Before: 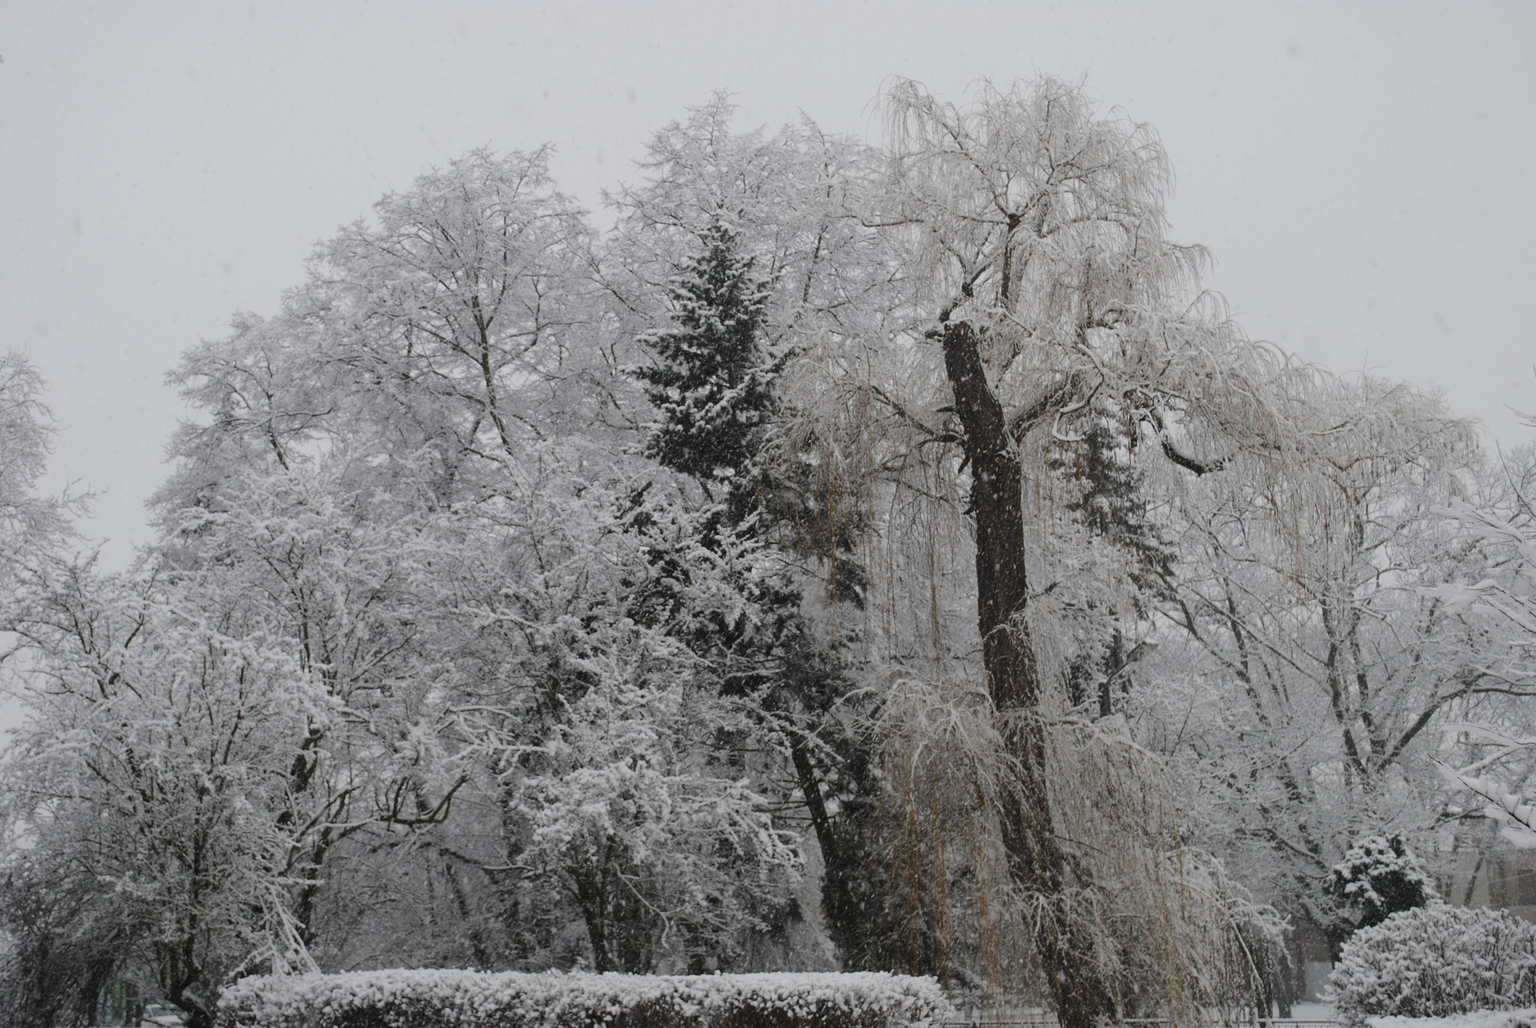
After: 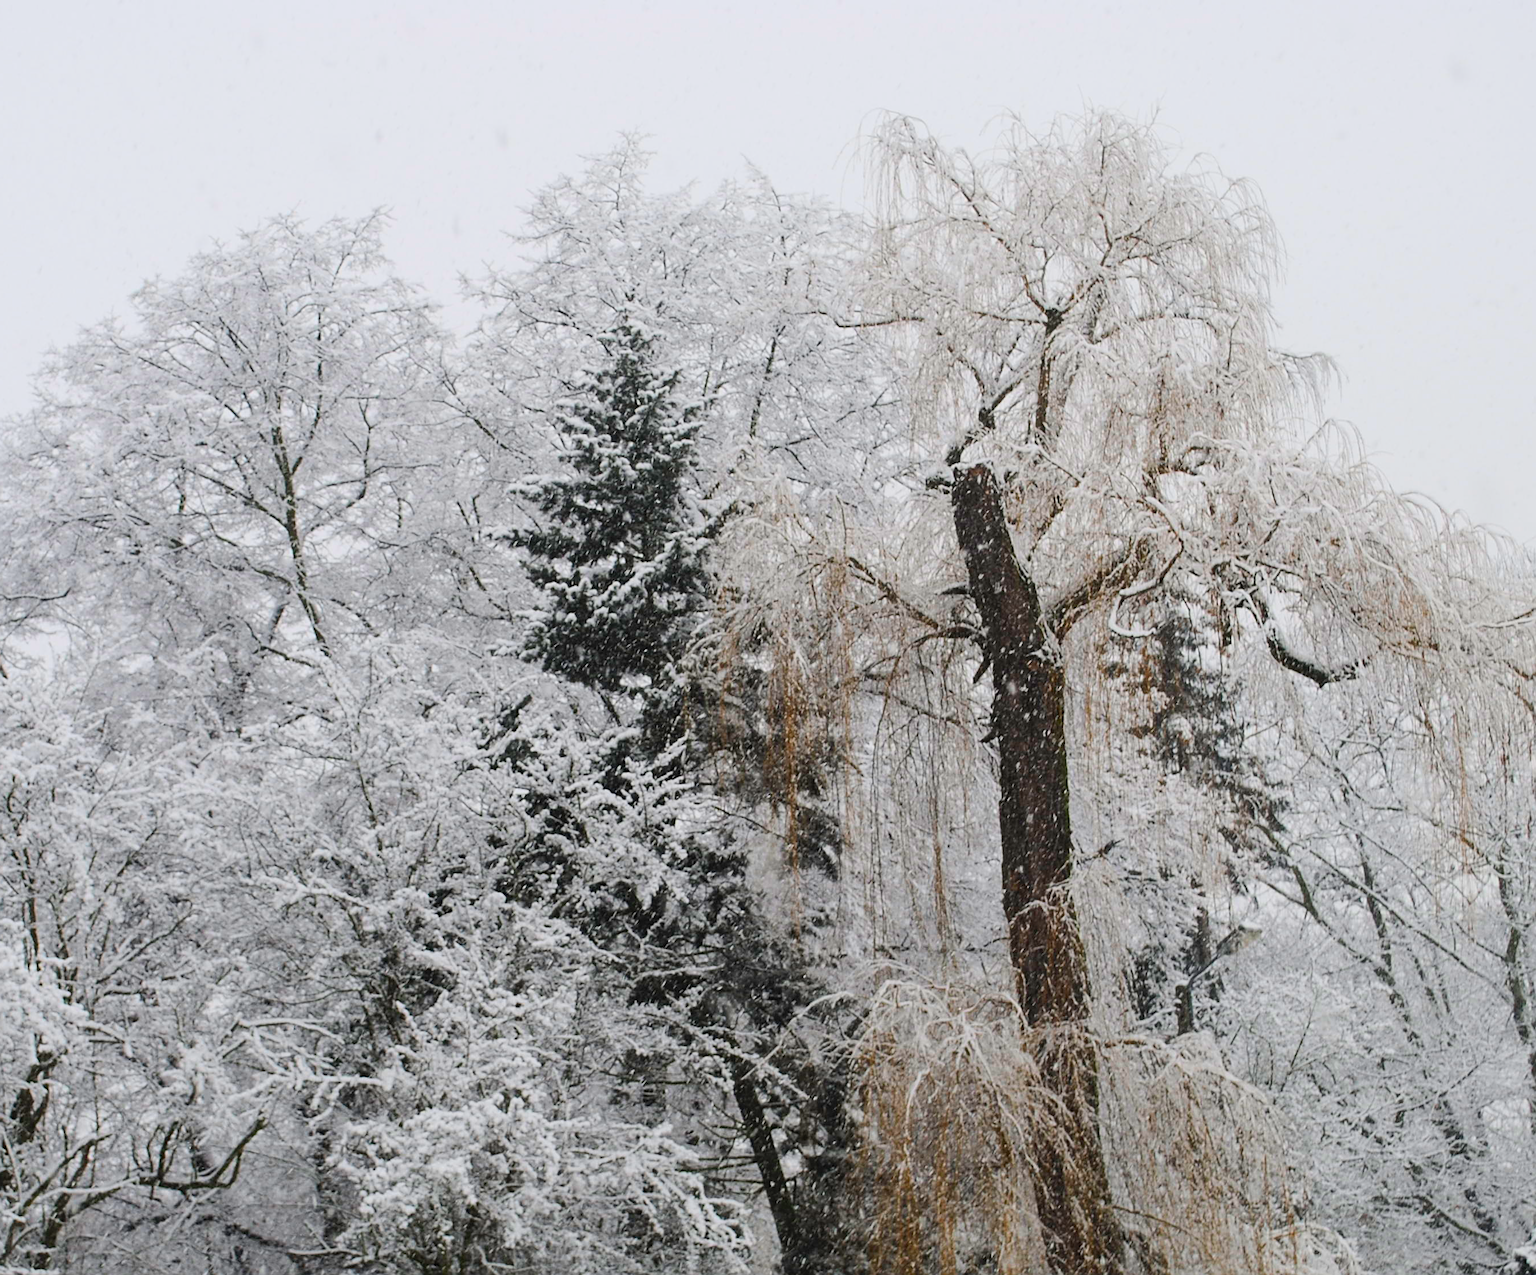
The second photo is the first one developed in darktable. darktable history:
sharpen: on, module defaults
crop: left 18.479%, right 12.2%, bottom 13.971%
contrast brightness saturation: contrast 0.2, brightness 0.2, saturation 0.8
